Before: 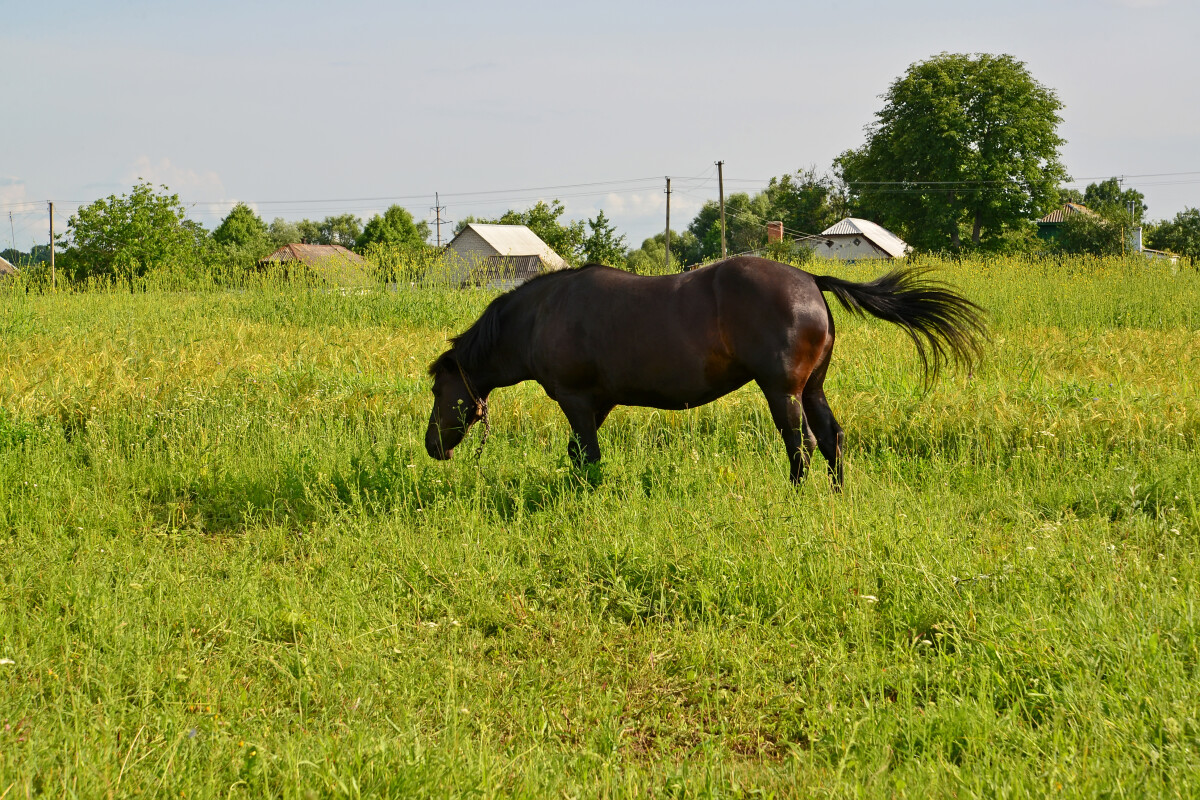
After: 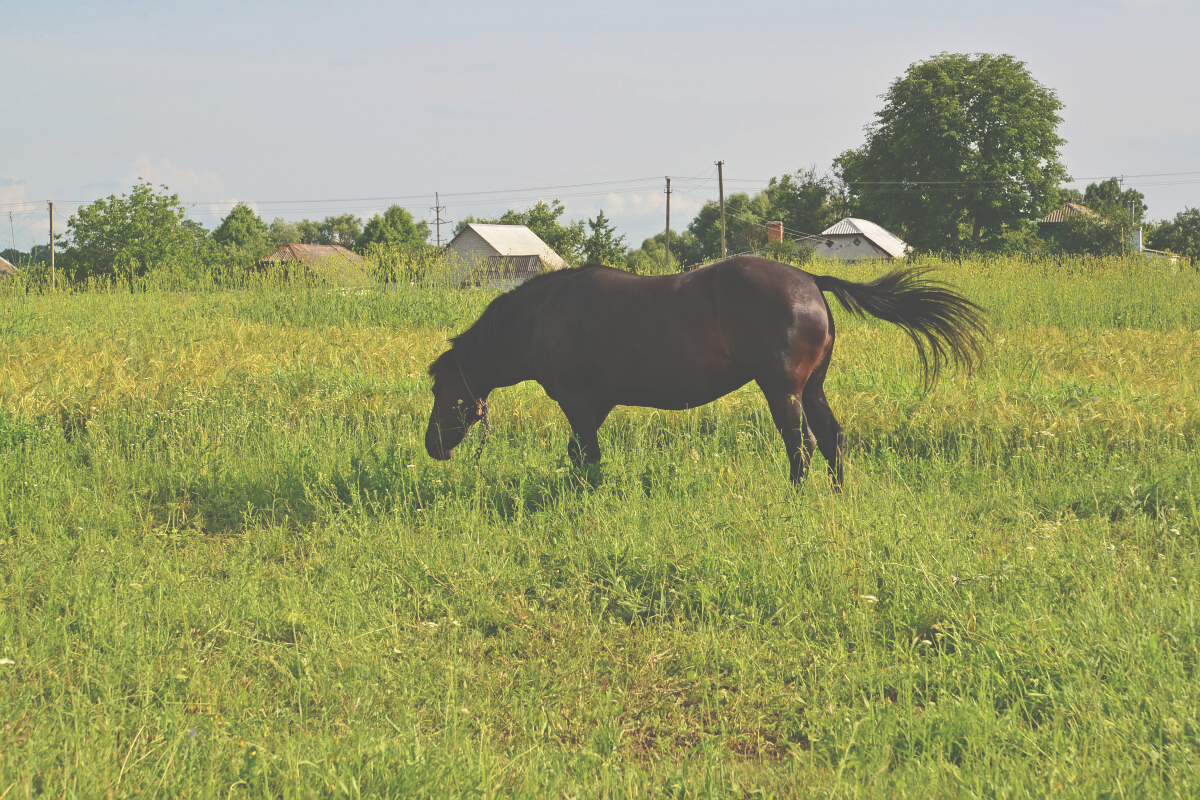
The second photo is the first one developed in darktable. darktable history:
exposure: black level correction -0.064, exposure -0.049 EV, compensate highlight preservation false
